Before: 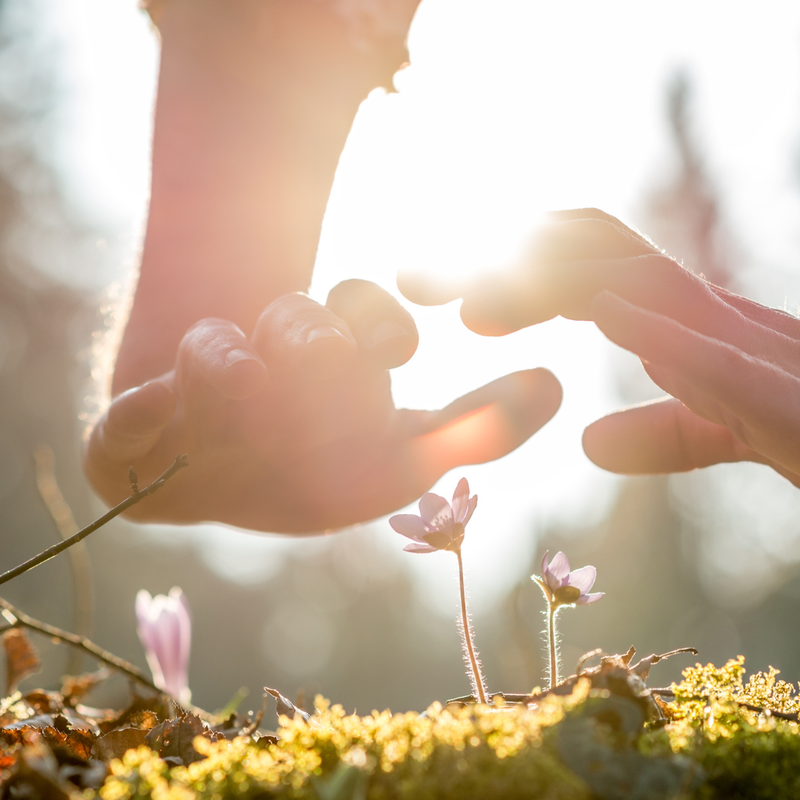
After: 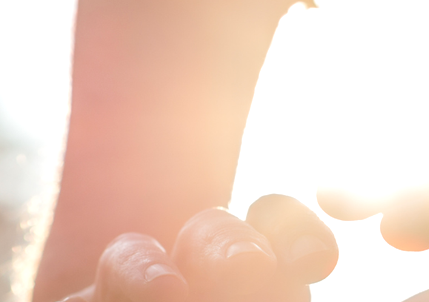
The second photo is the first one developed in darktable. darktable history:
crop: left 10.121%, top 10.631%, right 36.218%, bottom 51.526%
rgb levels: levels [[0.013, 0.434, 0.89], [0, 0.5, 1], [0, 0.5, 1]]
